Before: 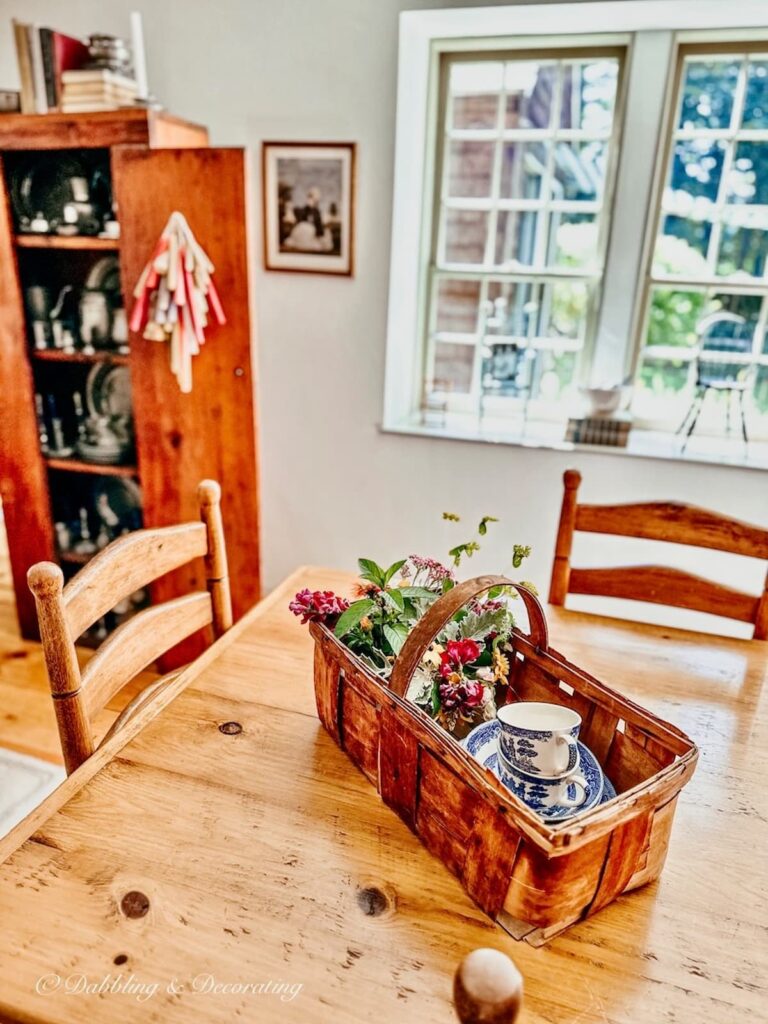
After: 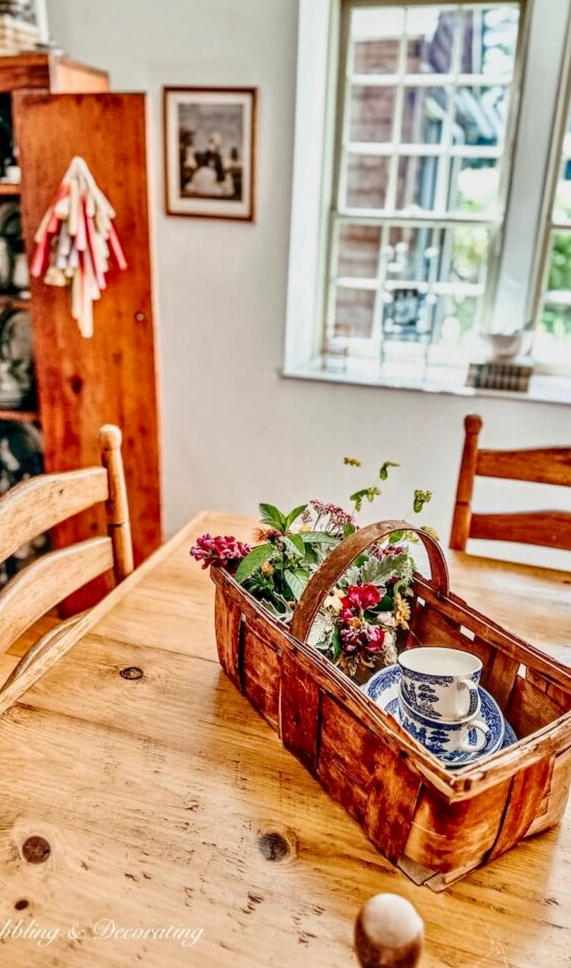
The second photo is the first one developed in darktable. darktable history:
local contrast: on, module defaults
crop and rotate: left 12.999%, top 5.423%, right 12.523%
